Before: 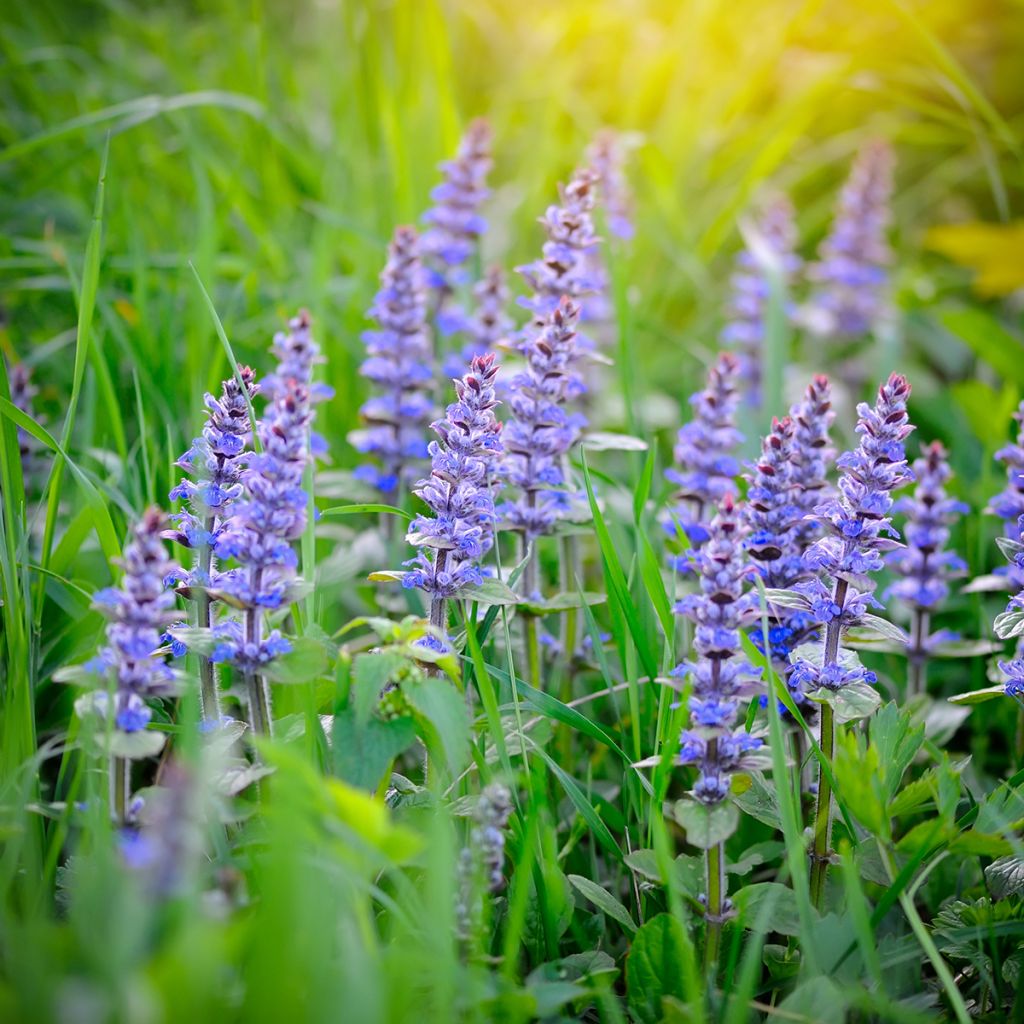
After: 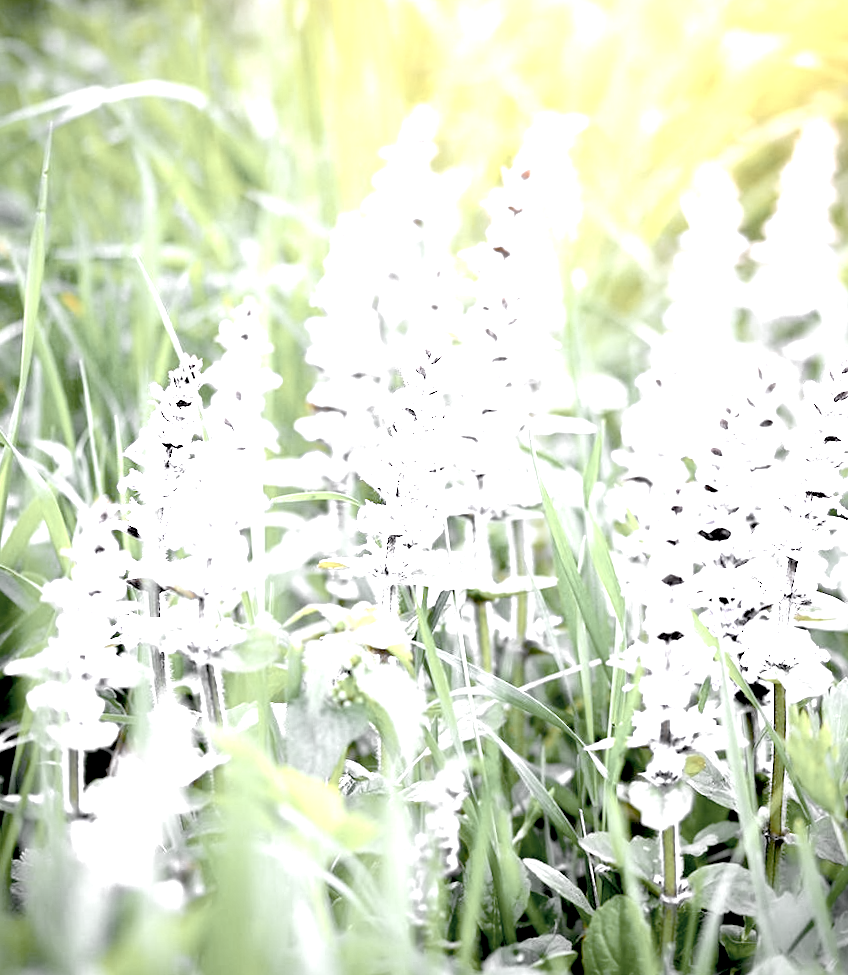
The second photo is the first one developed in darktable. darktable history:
exposure: black level correction 0.016, exposure 1.774 EV, compensate highlight preservation false
white balance: red 1.042, blue 1.17
crop and rotate: angle 1°, left 4.281%, top 0.642%, right 11.383%, bottom 2.486%
color zones: curves: ch0 [(0, 0.613) (0.01, 0.613) (0.245, 0.448) (0.498, 0.529) (0.642, 0.665) (0.879, 0.777) (0.99, 0.613)]; ch1 [(0, 0.035) (0.121, 0.189) (0.259, 0.197) (0.415, 0.061) (0.589, 0.022) (0.732, 0.022) (0.857, 0.026) (0.991, 0.053)]
